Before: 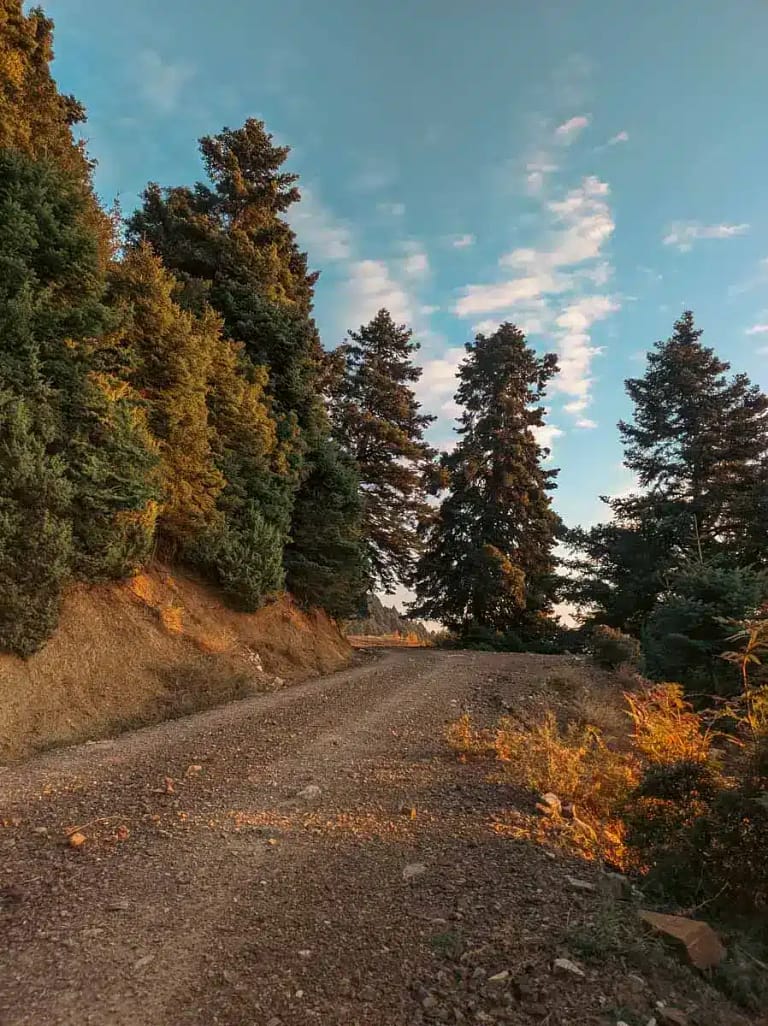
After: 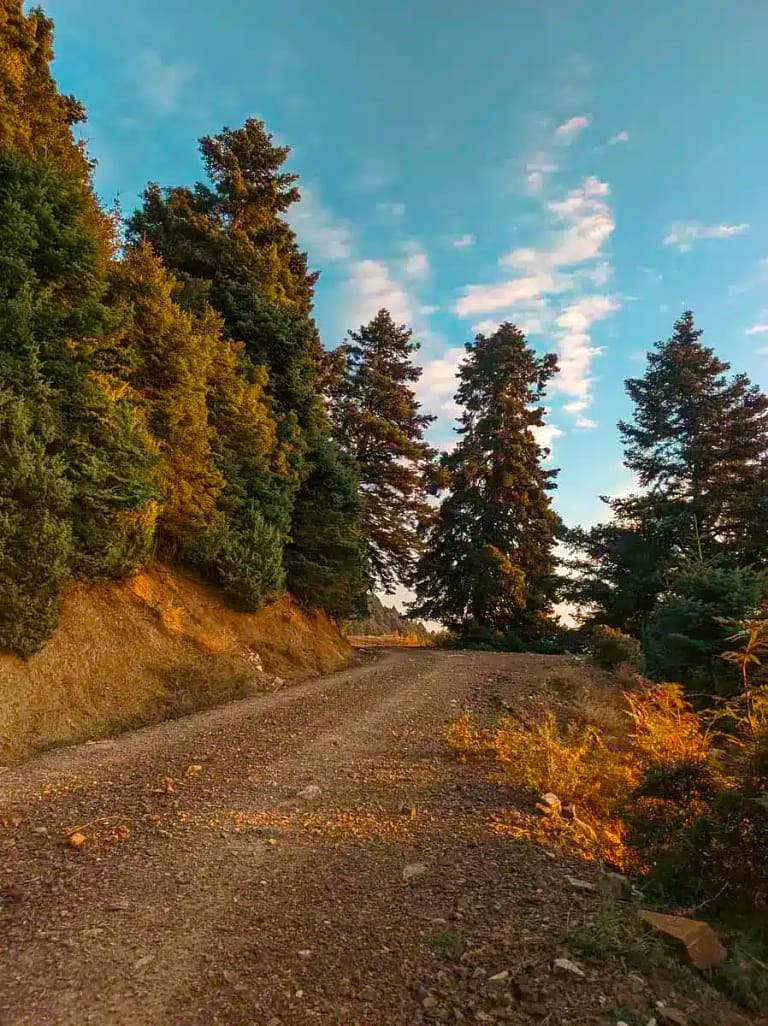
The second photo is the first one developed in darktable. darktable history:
color balance rgb: linear chroma grading › global chroma 7.571%, perceptual saturation grading › global saturation 20%, perceptual saturation grading › highlights -25.372%, perceptual saturation grading › shadows 24.676%, perceptual brilliance grading › global brilliance 3.184%
velvia: on, module defaults
